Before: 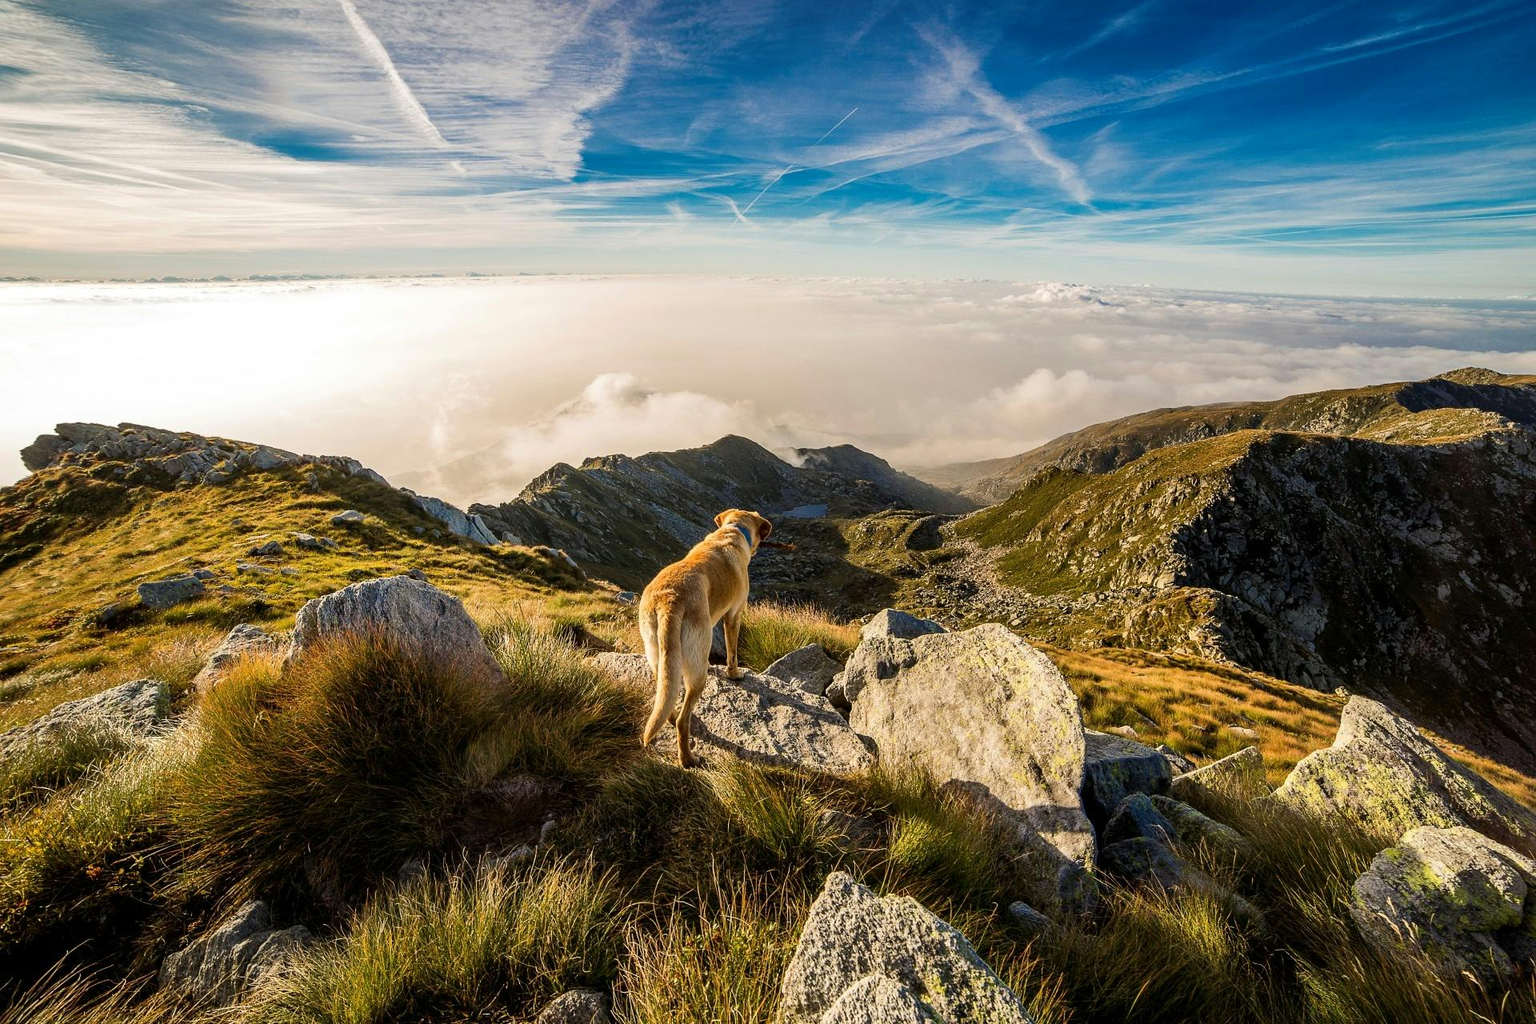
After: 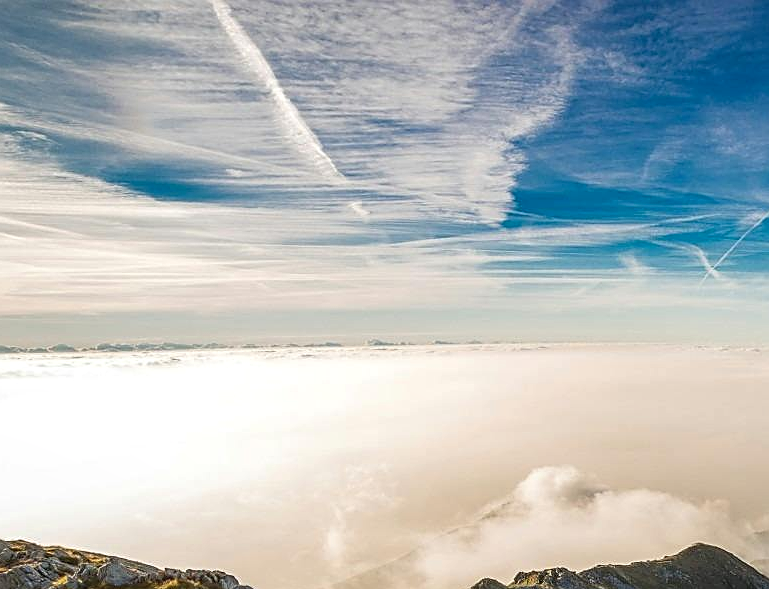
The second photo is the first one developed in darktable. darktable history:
crop and rotate: left 11.163%, top 0.072%, right 48.757%, bottom 53.871%
local contrast: on, module defaults
sharpen: on, module defaults
